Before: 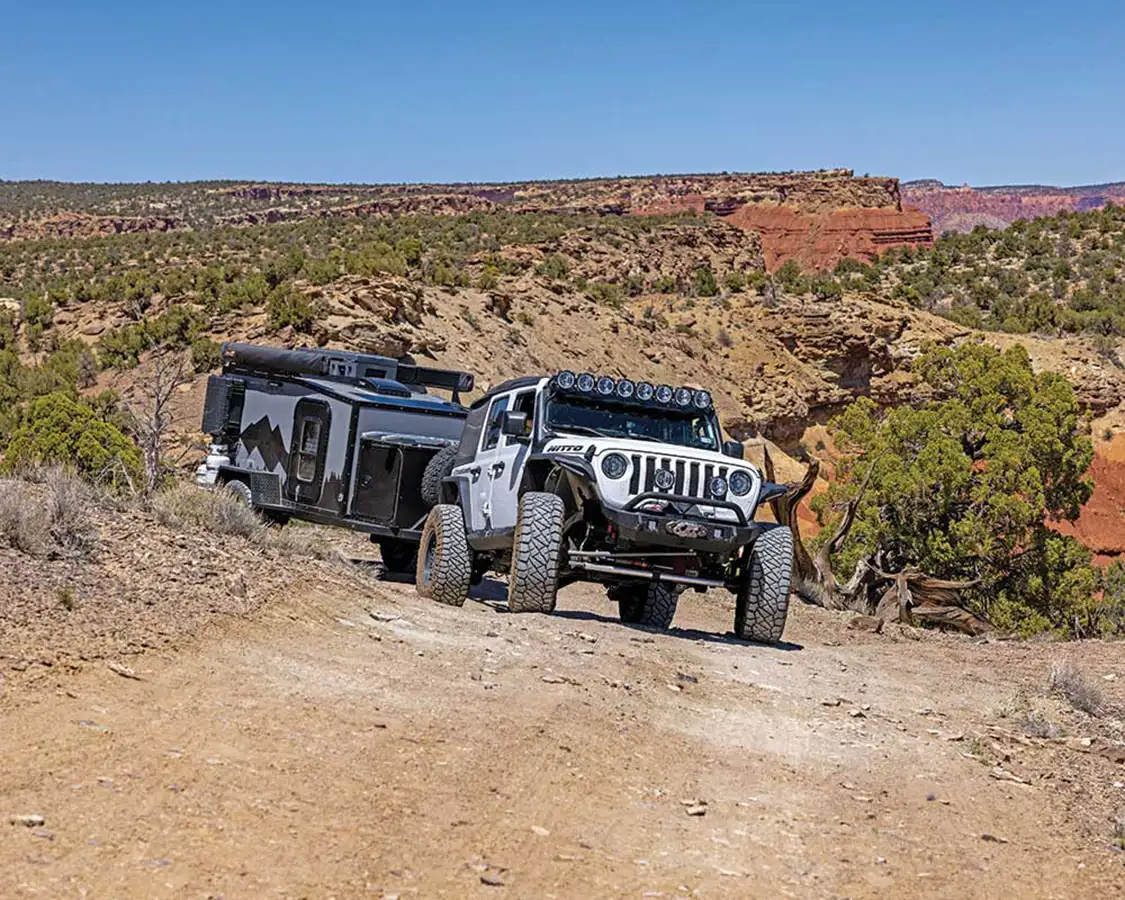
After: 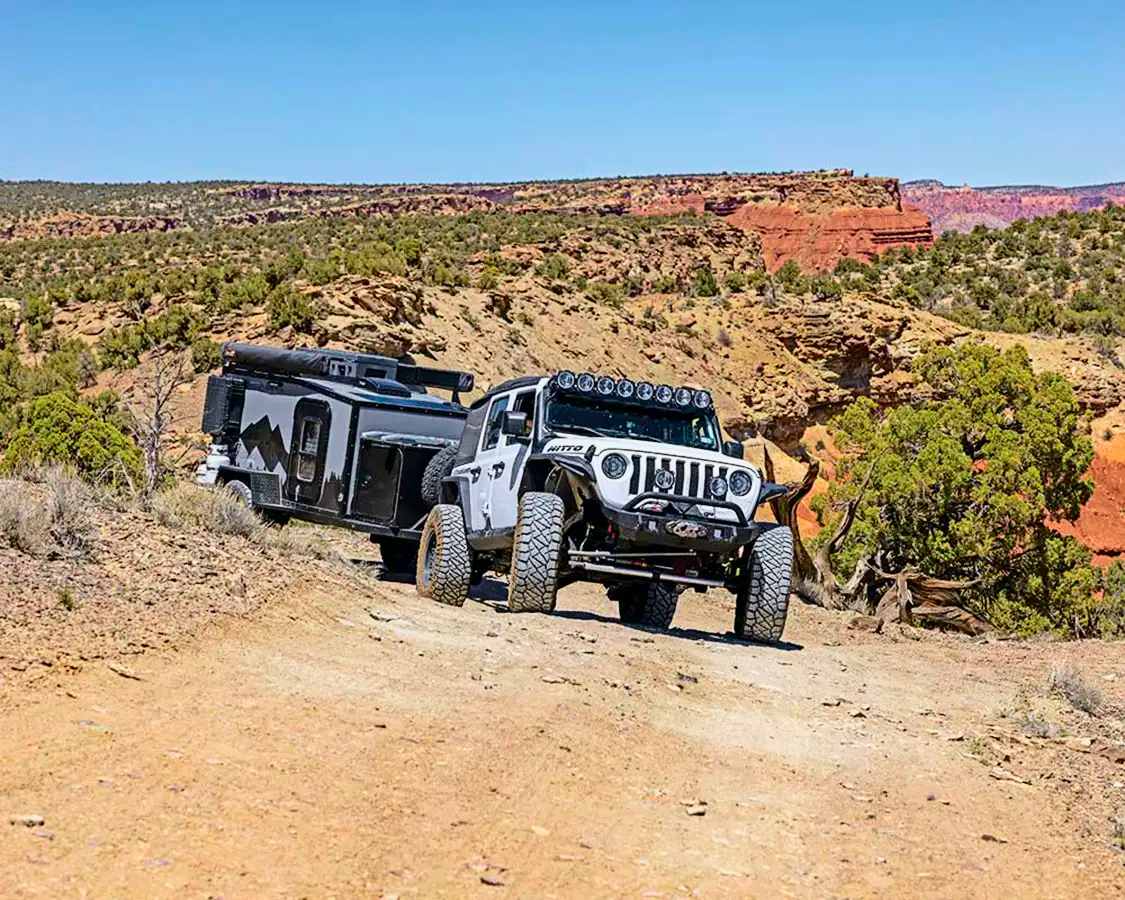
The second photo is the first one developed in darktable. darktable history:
tone curve: curves: ch0 [(0, 0) (0.042, 0.023) (0.157, 0.114) (0.302, 0.308) (0.44, 0.507) (0.607, 0.705) (0.824, 0.882) (1, 0.965)]; ch1 [(0, 0) (0.339, 0.334) (0.445, 0.419) (0.476, 0.454) (0.503, 0.501) (0.517, 0.513) (0.551, 0.567) (0.622, 0.662) (0.706, 0.741) (1, 1)]; ch2 [(0, 0) (0.327, 0.318) (0.417, 0.426) (0.46, 0.453) (0.502, 0.5) (0.514, 0.524) (0.547, 0.572) (0.615, 0.656) (0.717, 0.778) (1, 1)], color space Lab, independent channels, preserve colors none
